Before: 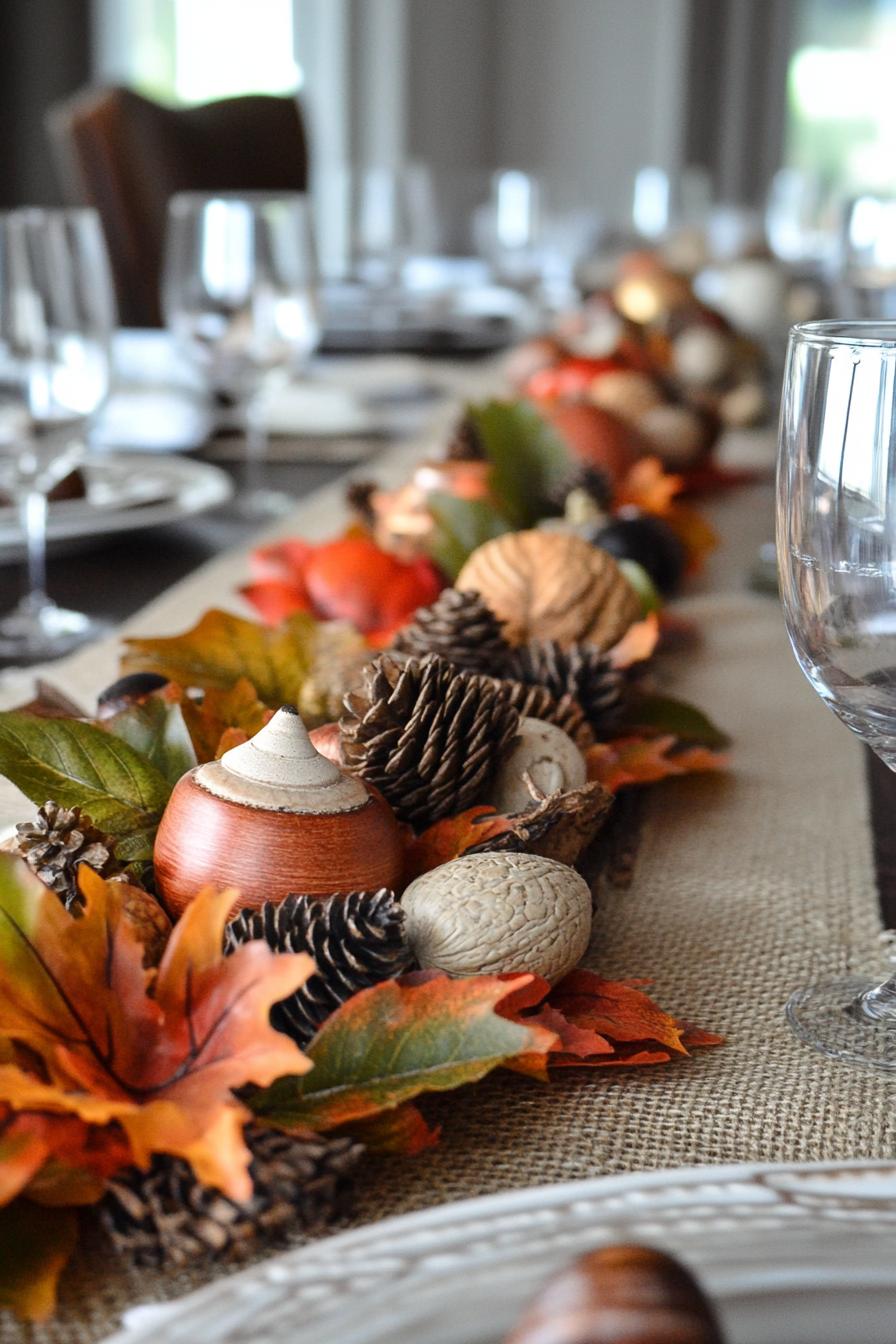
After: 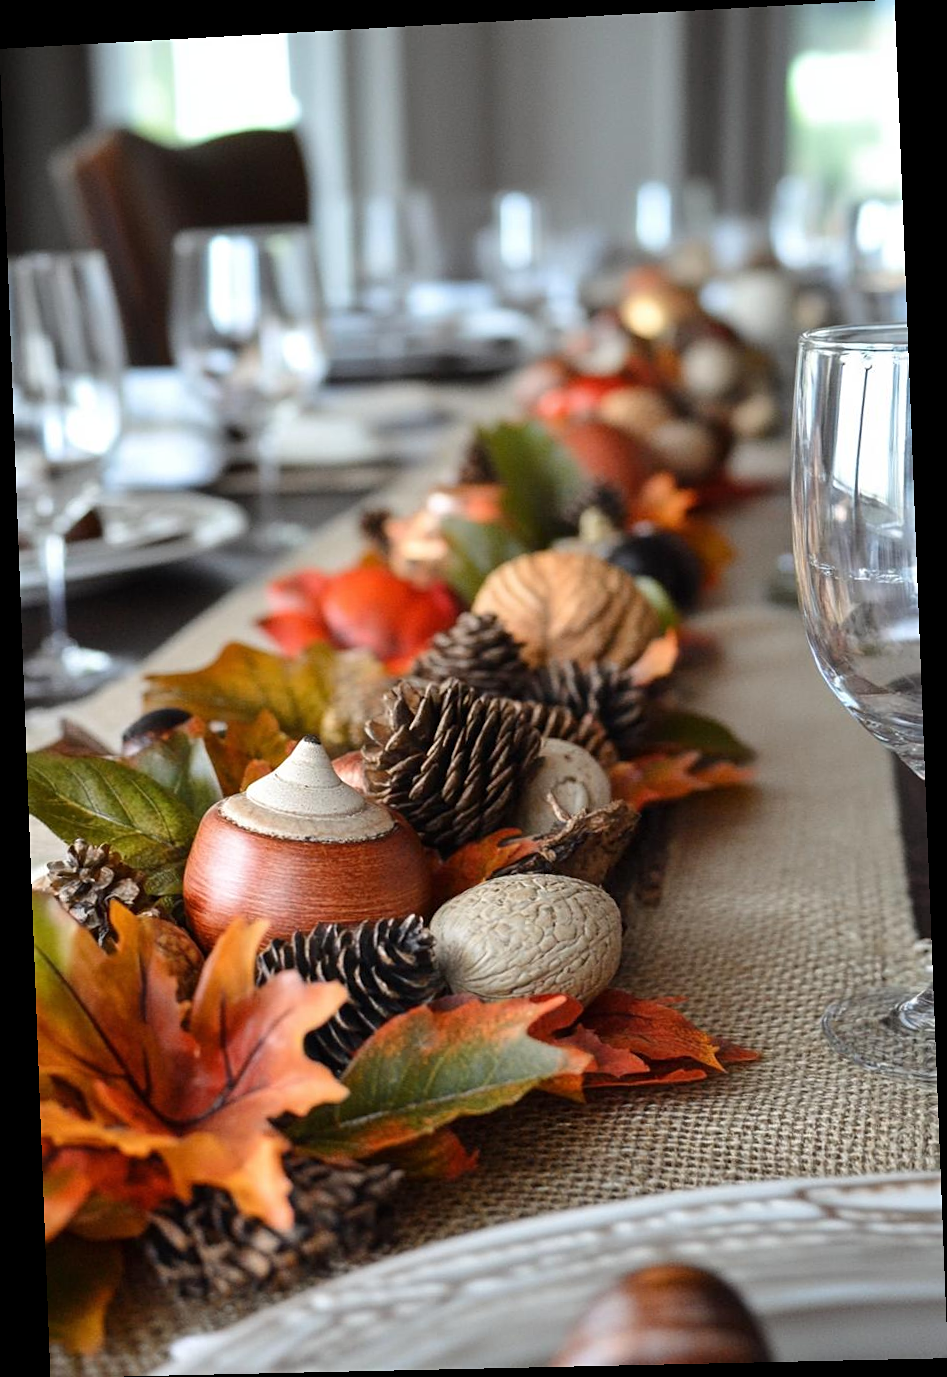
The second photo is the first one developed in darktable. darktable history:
sharpen: amount 0.2
rotate and perspective: rotation -2.22°, lens shift (horizontal) -0.022, automatic cropping off
